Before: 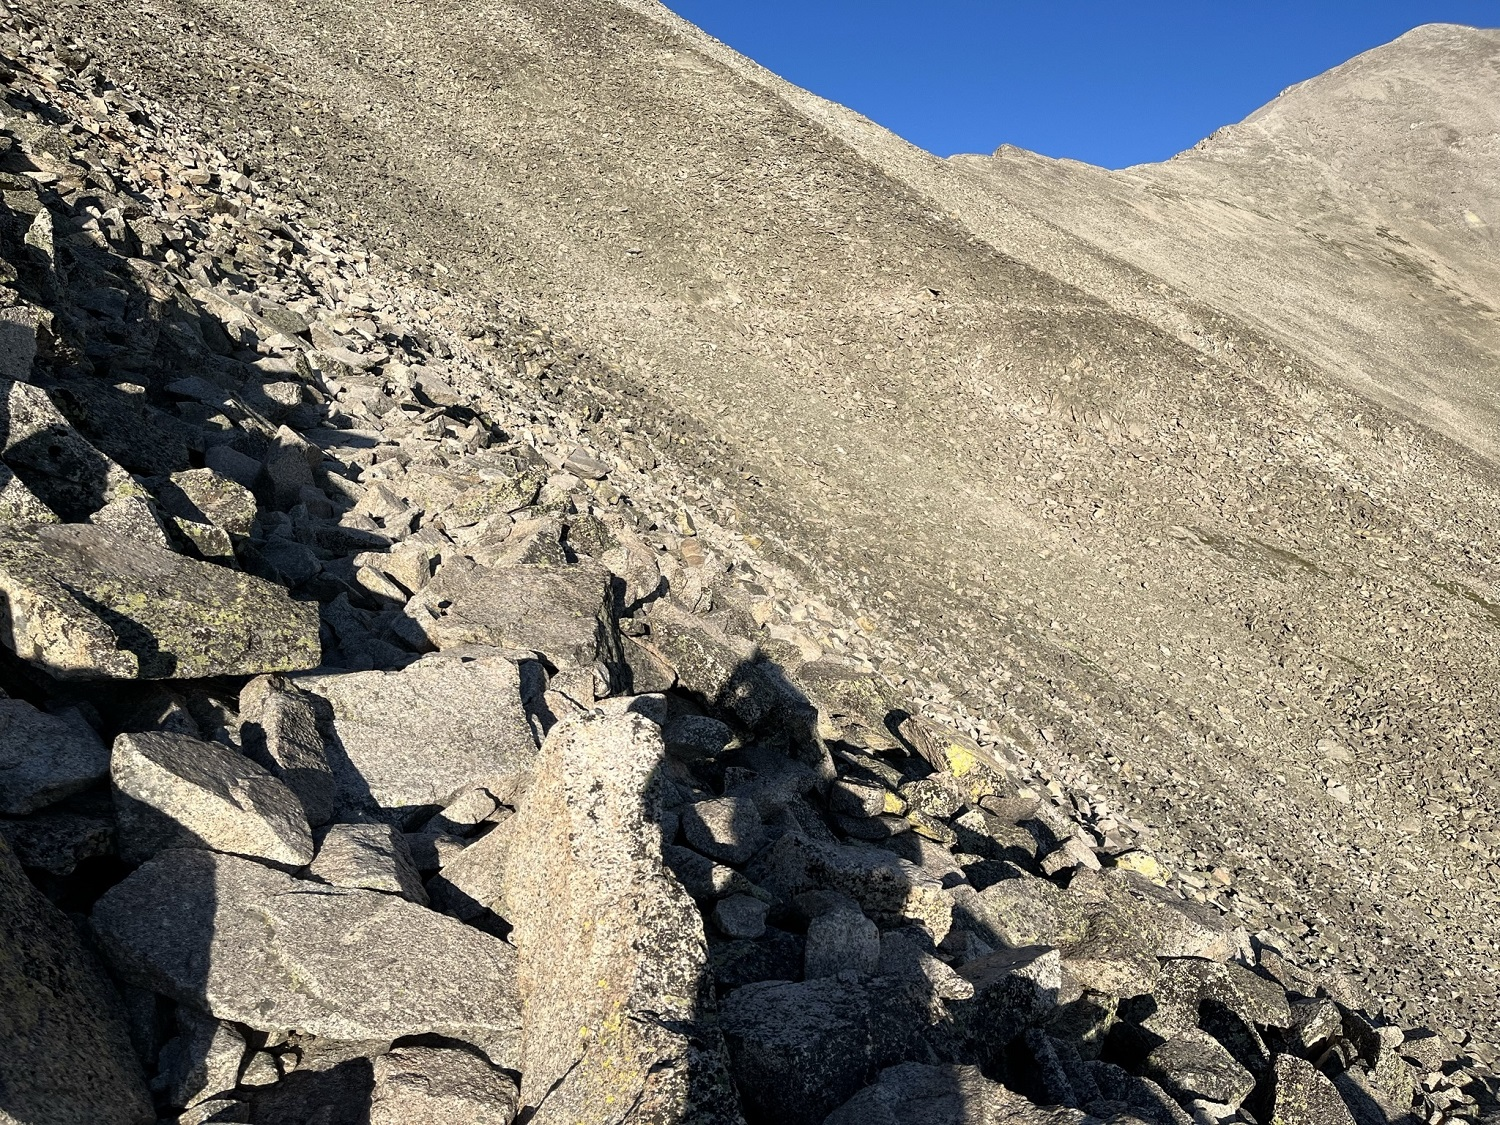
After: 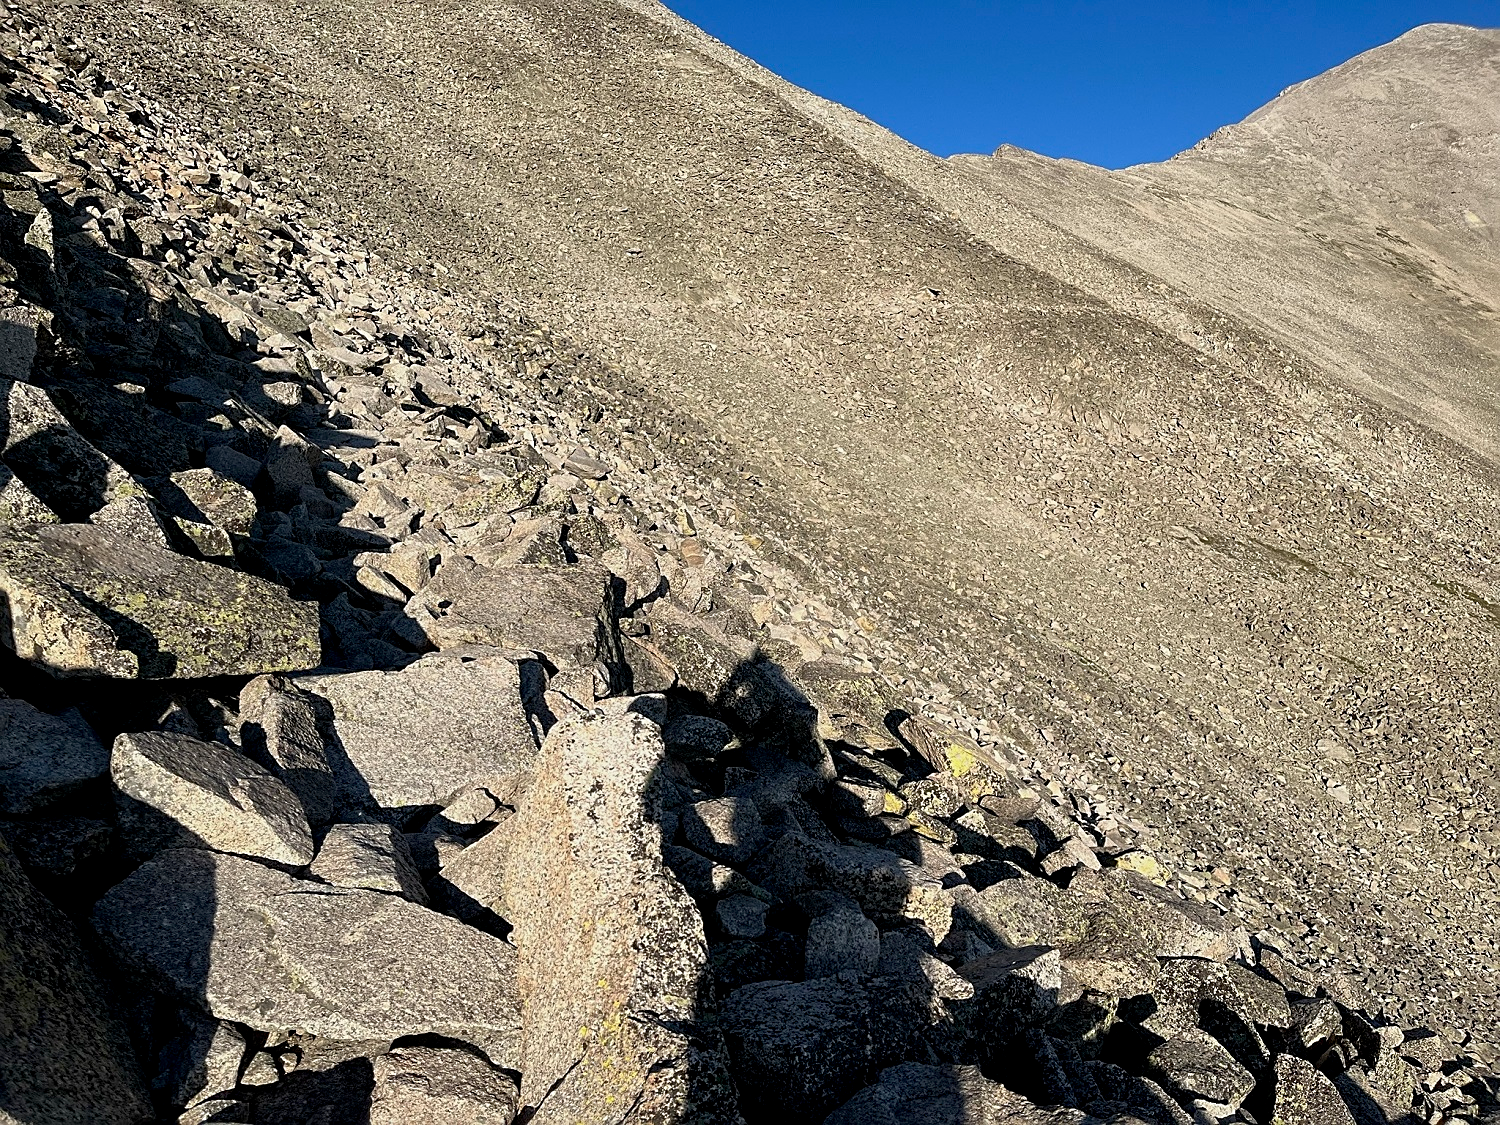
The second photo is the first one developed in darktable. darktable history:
exposure: black level correction 0.006, exposure -0.226 EV, compensate highlight preservation false
sharpen: on, module defaults
